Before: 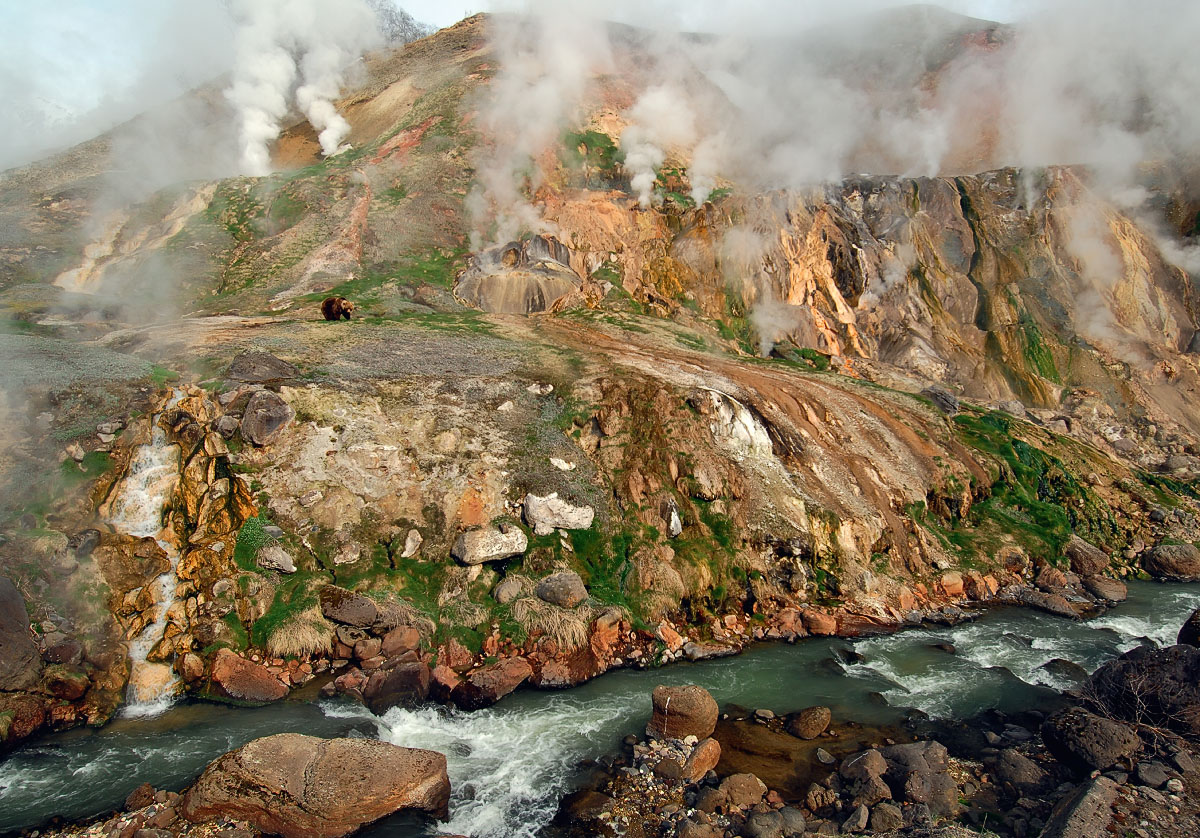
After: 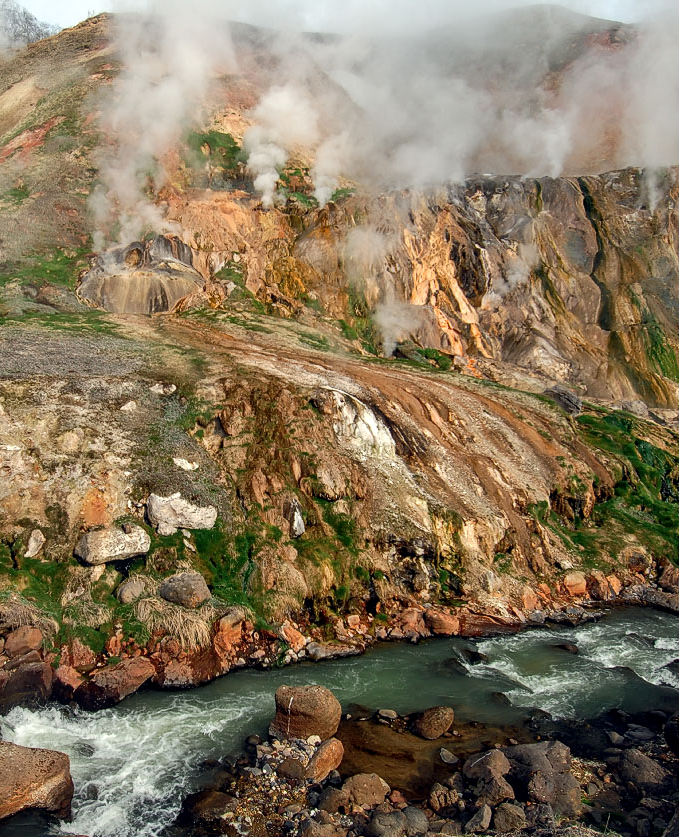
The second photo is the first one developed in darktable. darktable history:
crop: left 31.458%, top 0%, right 11.876%
local contrast: on, module defaults
